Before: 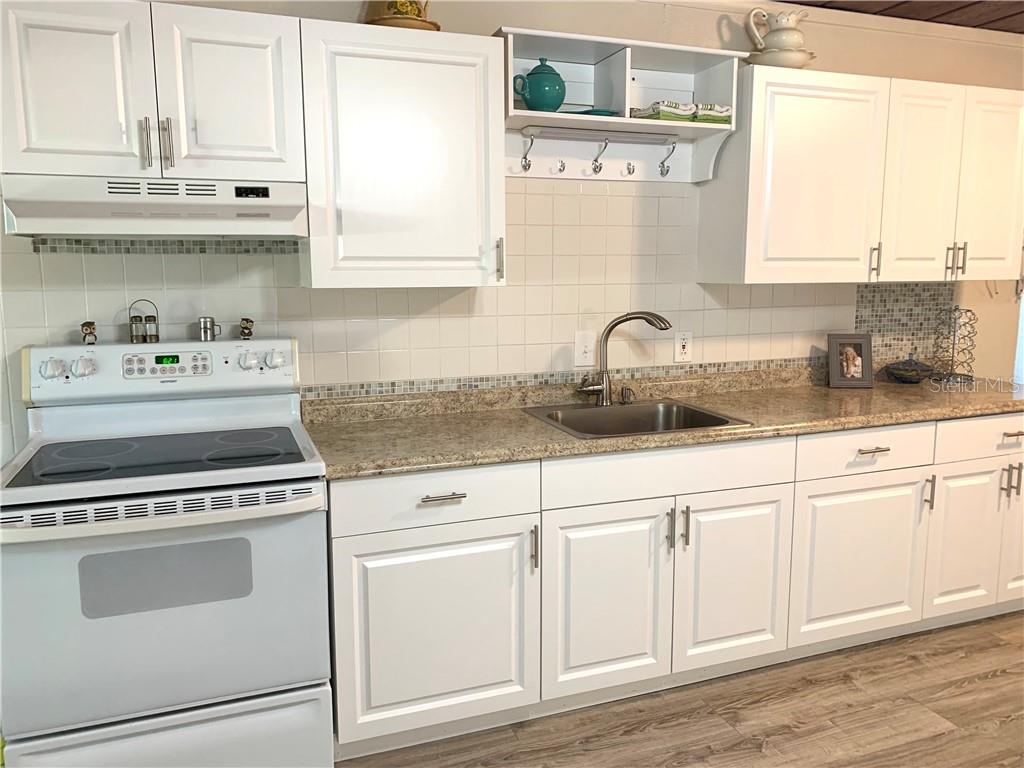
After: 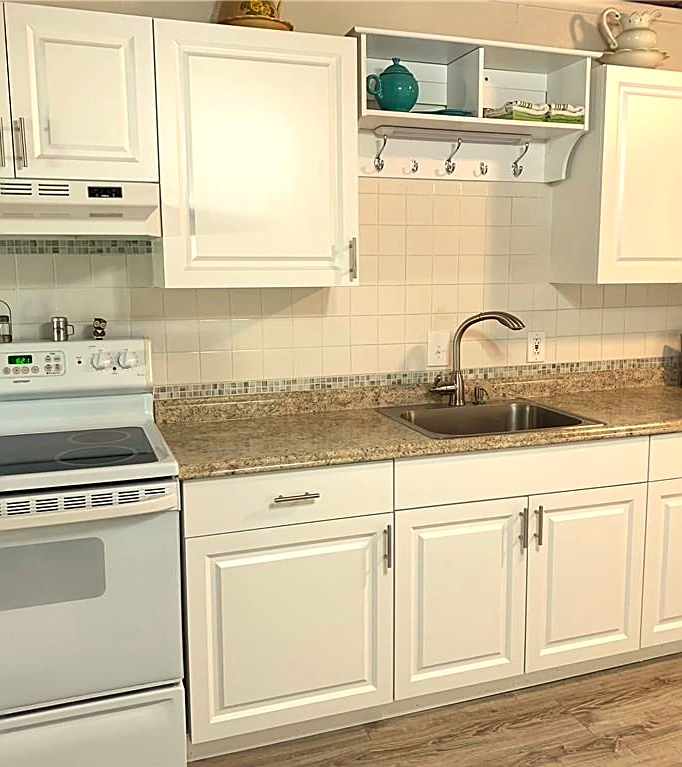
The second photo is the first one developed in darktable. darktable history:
crop and rotate: left 14.385%, right 18.948%
contrast brightness saturation: contrast 0.04, saturation 0.16
white balance: red 1.029, blue 0.92
sharpen: on, module defaults
